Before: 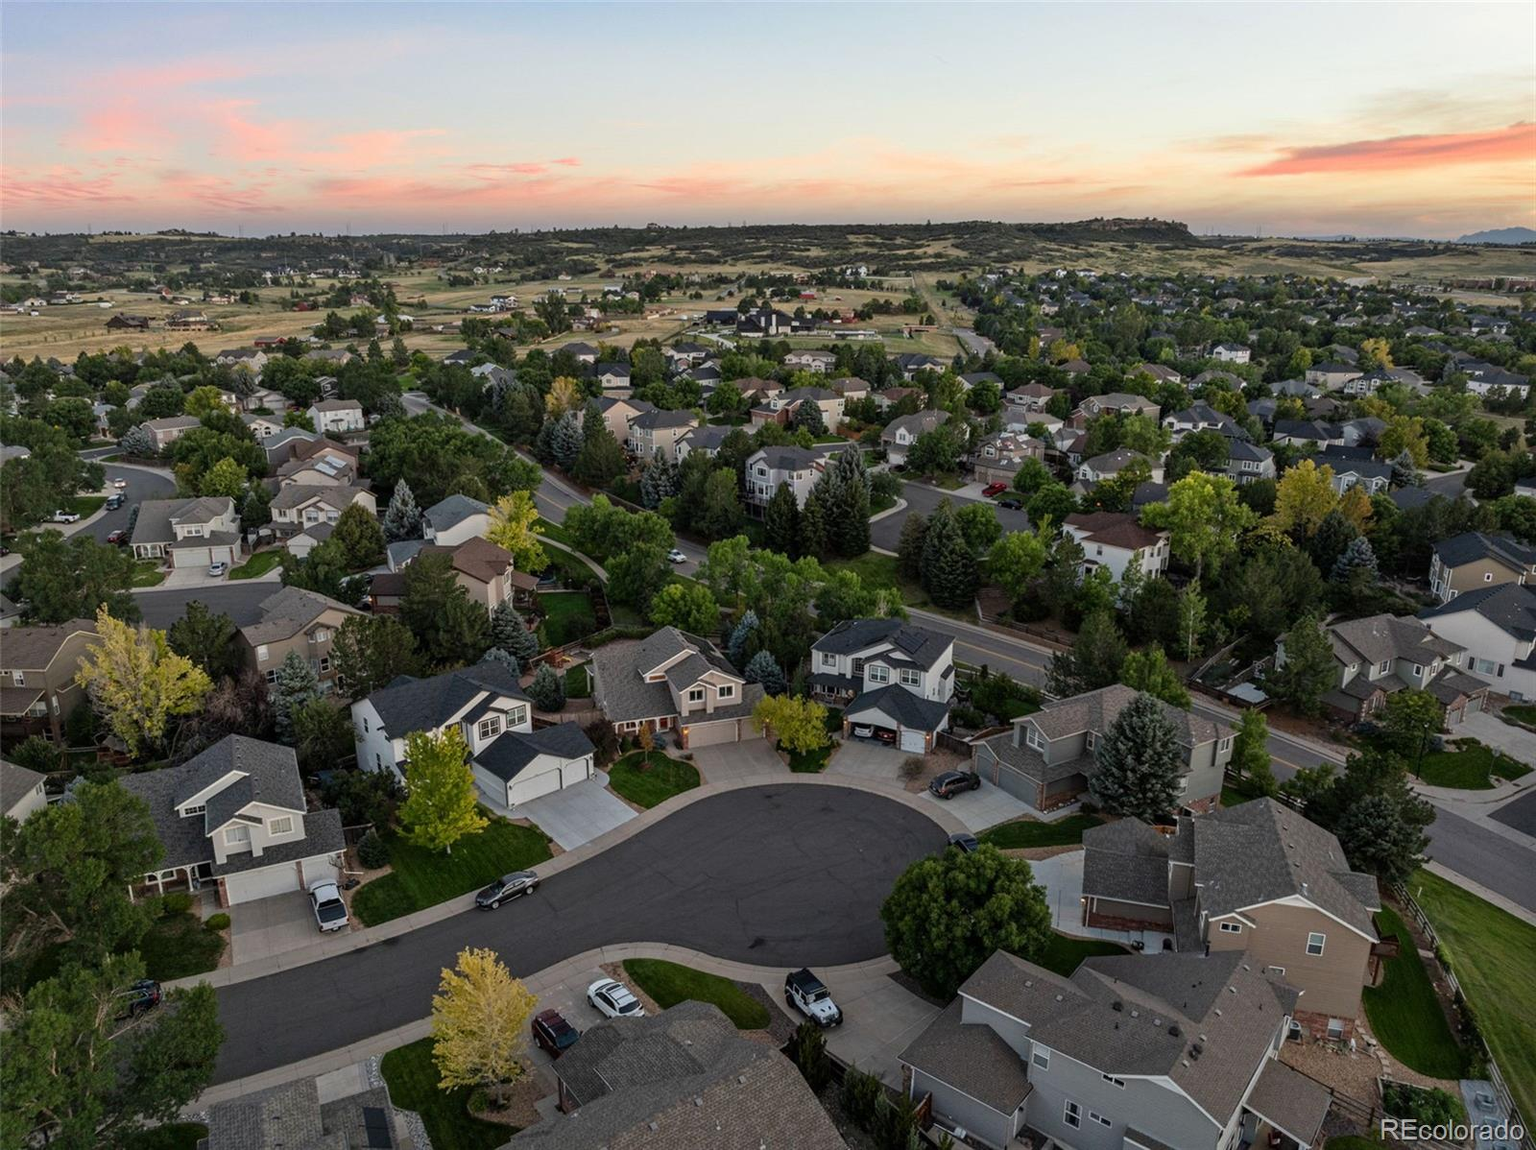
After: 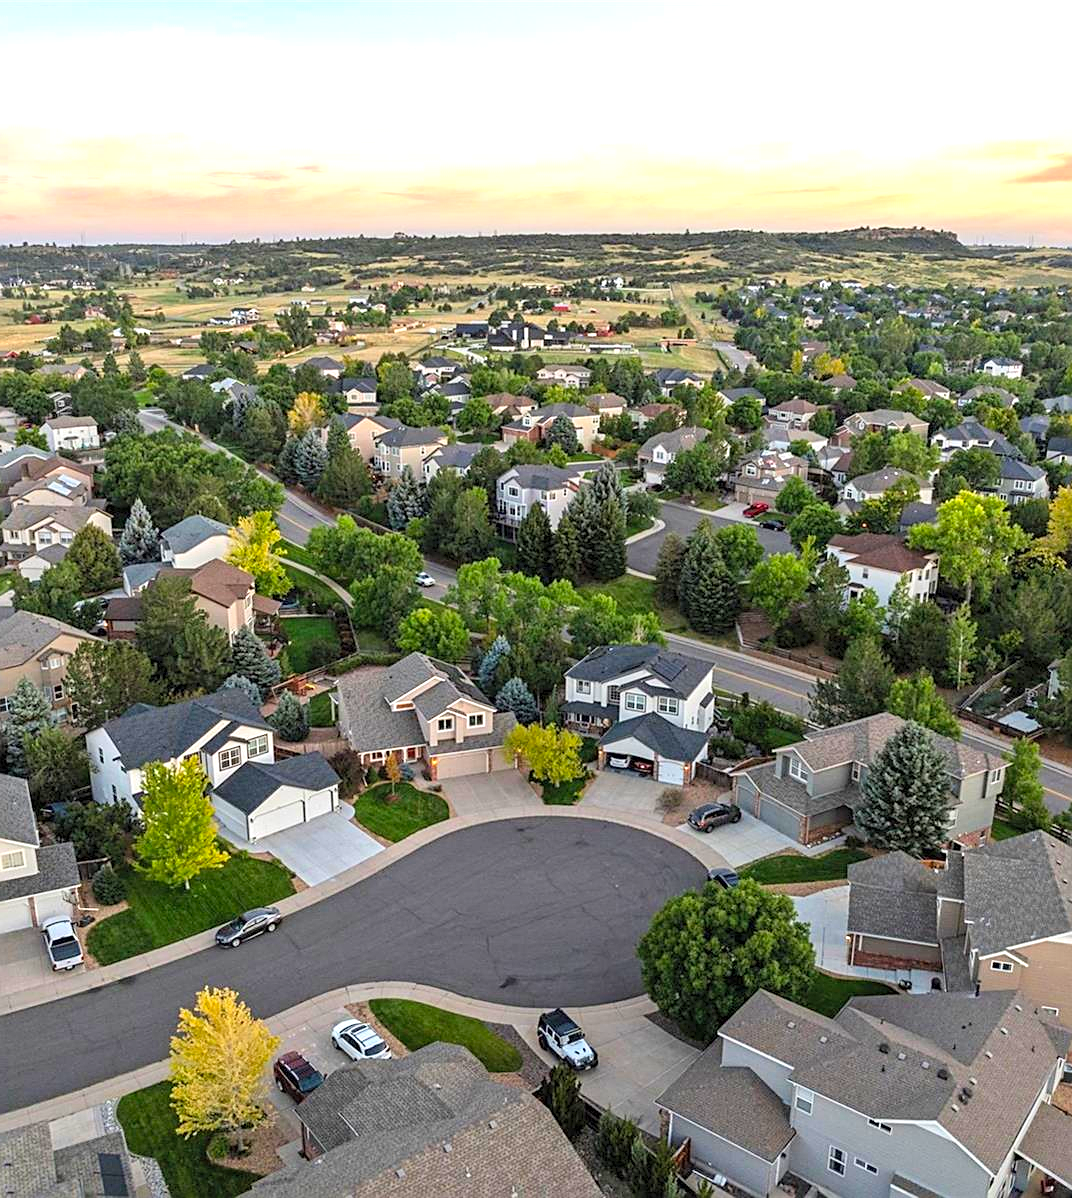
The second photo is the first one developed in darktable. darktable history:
tone equalizer: -8 EV -0.558 EV
sharpen: on, module defaults
crop and rotate: left 17.541%, right 15.441%
contrast brightness saturation: contrast 0.067, brightness 0.173, saturation 0.401
exposure: exposure 0.917 EV, compensate highlight preservation false
